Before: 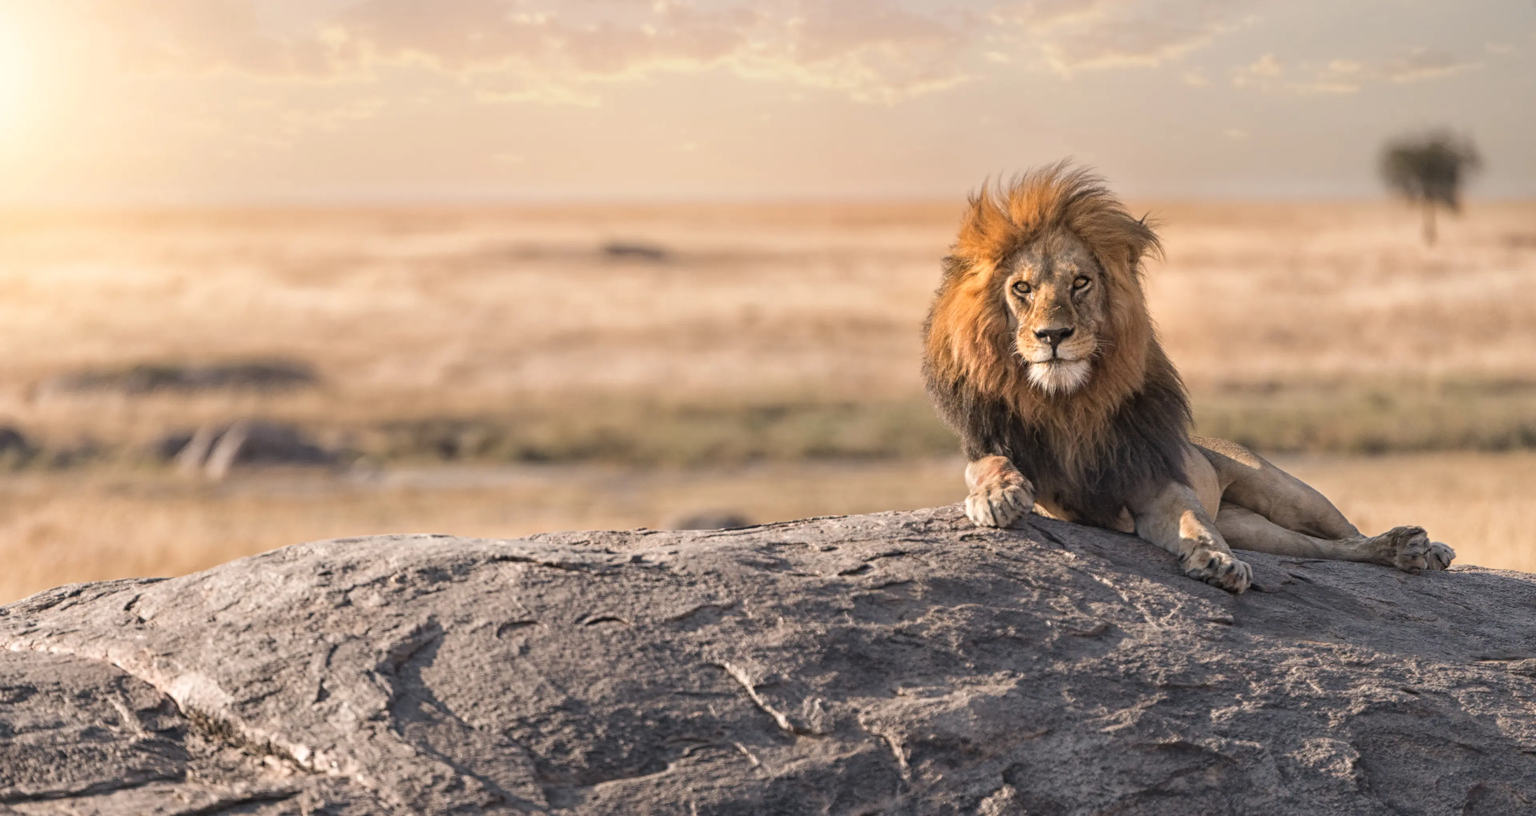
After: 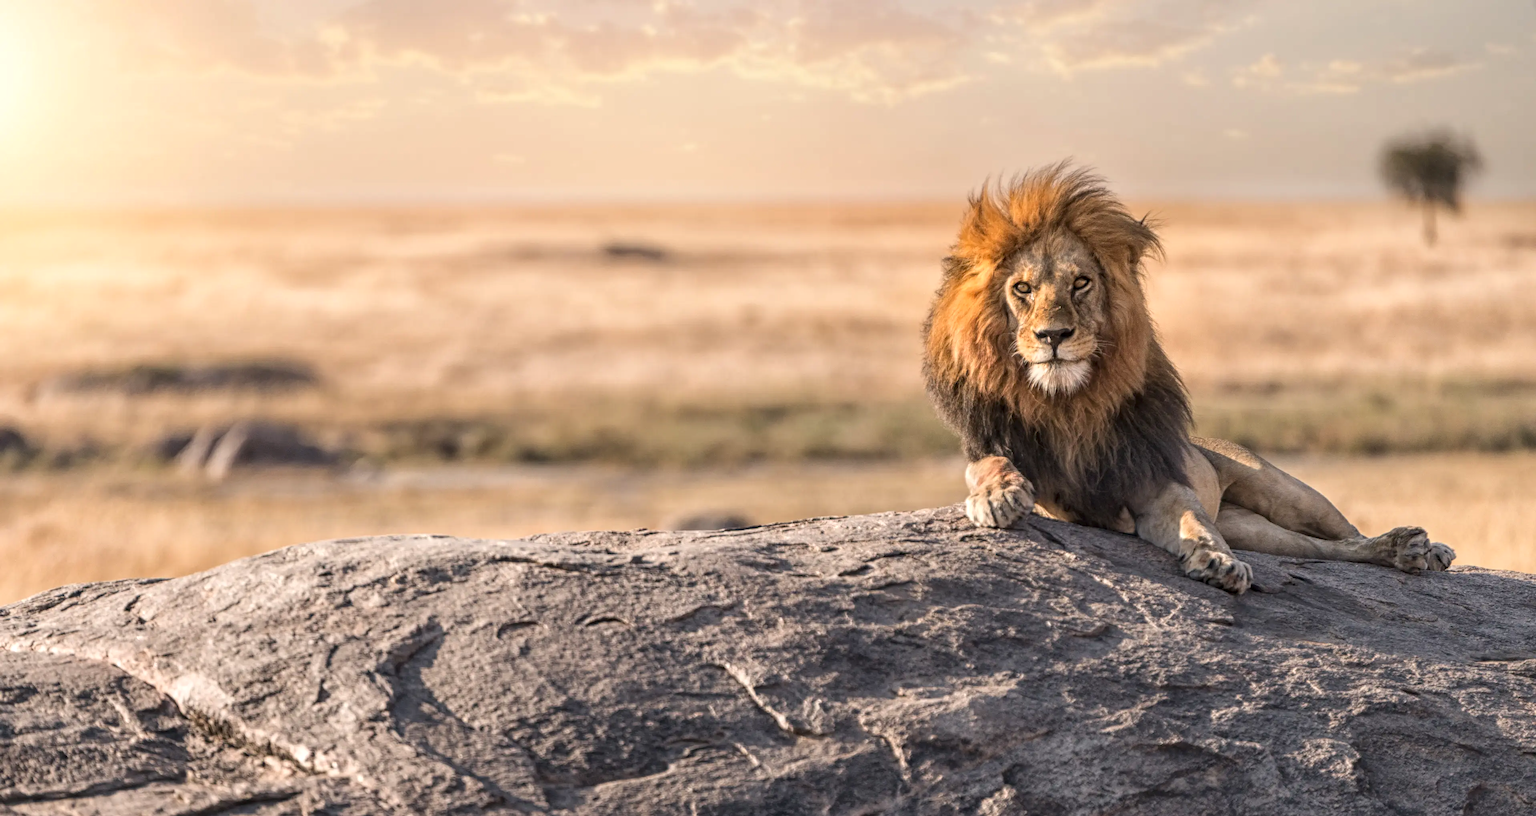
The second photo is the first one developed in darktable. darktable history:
contrast brightness saturation: contrast 0.1, brightness 0.03, saturation 0.09
local contrast: on, module defaults
color balance rgb: global vibrance 10%
